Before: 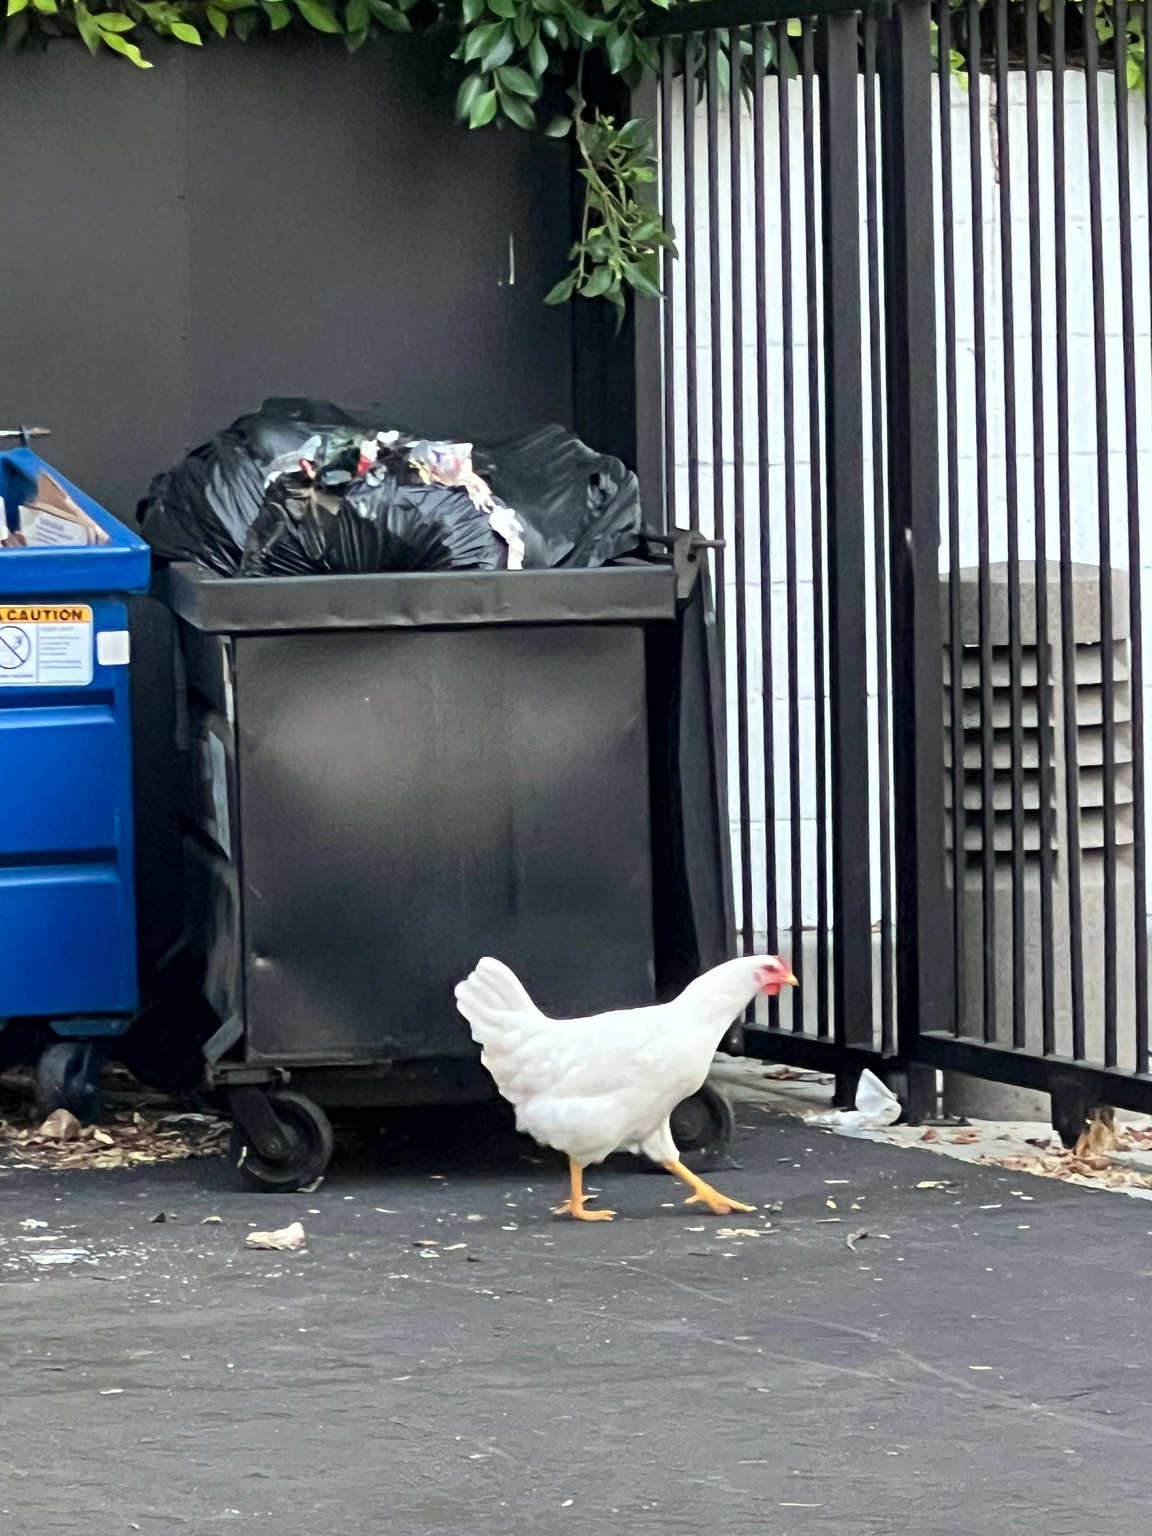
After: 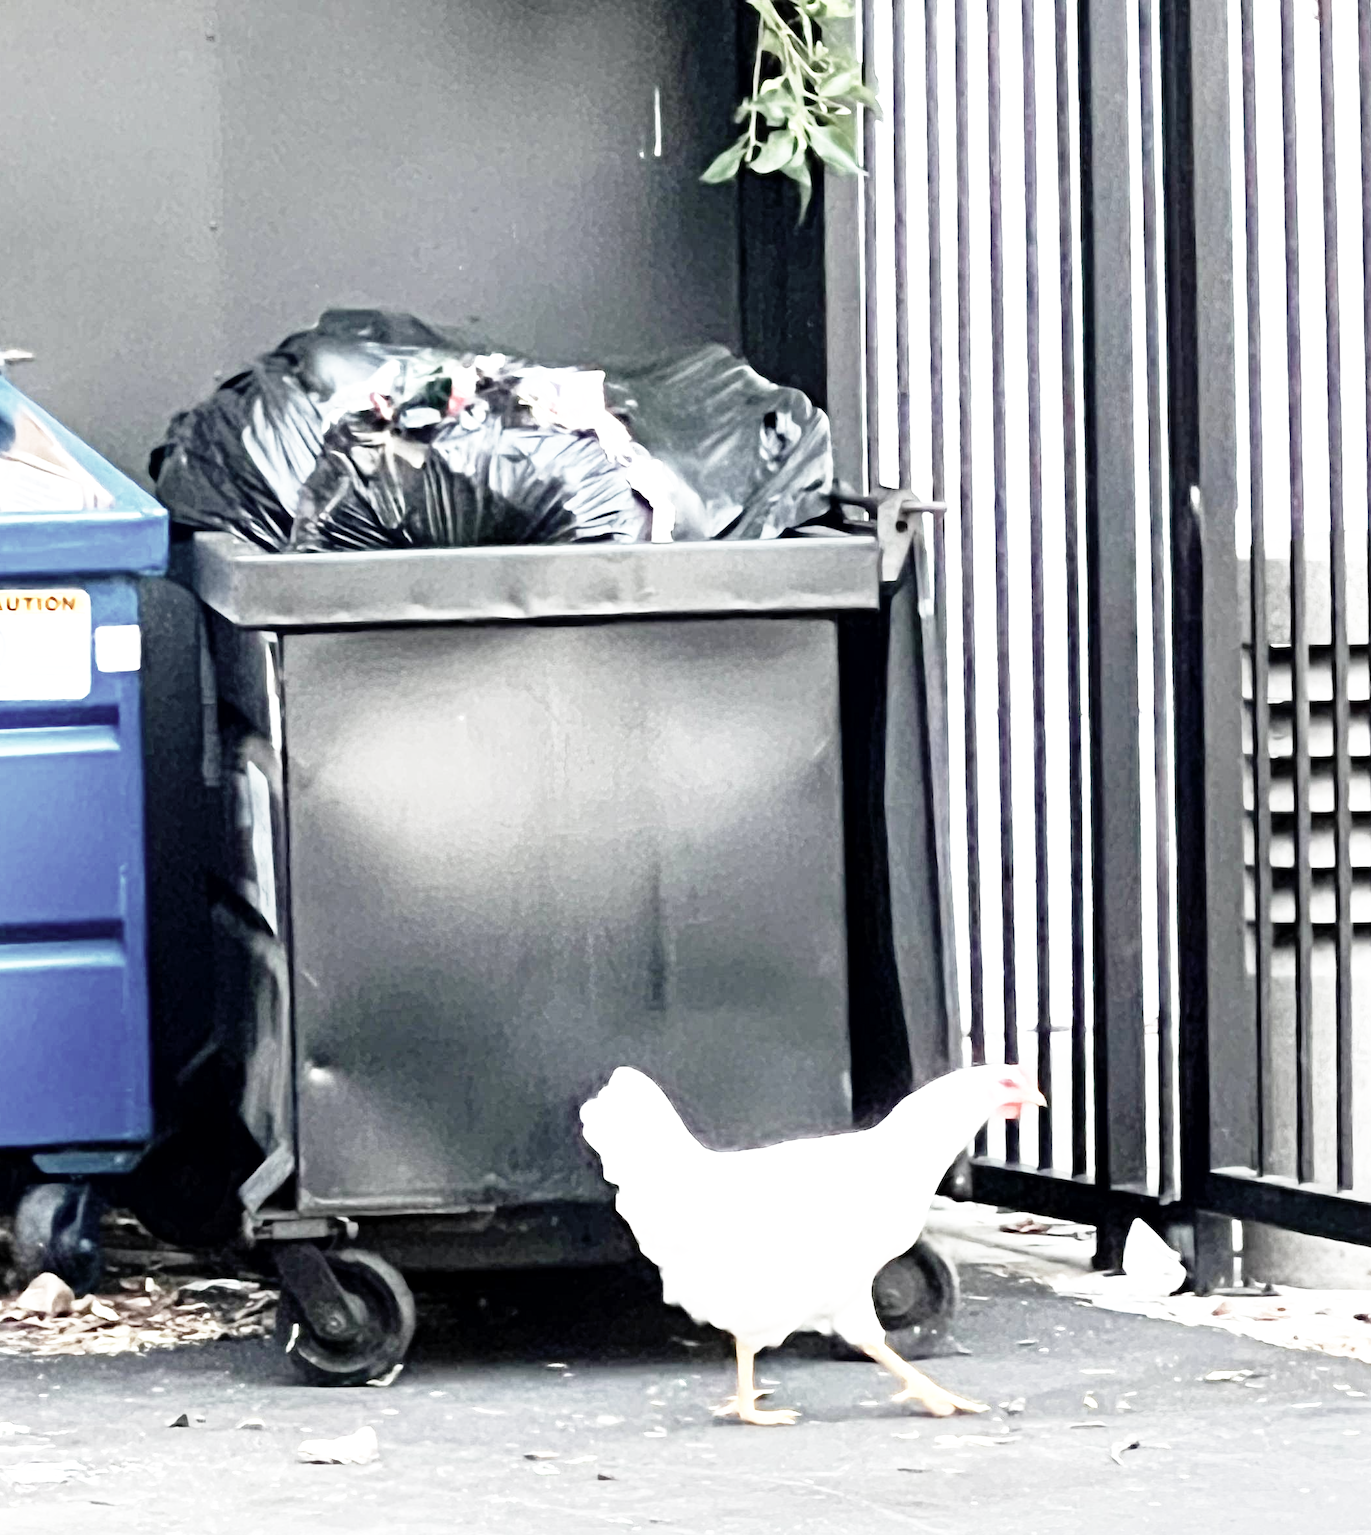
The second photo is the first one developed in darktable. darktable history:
color zones: curves: ch1 [(0, 0.292) (0.001, 0.292) (0.2, 0.264) (0.4, 0.248) (0.6, 0.248) (0.8, 0.264) (0.999, 0.292) (1, 0.292)]
exposure: black level correction 0.001, exposure 0.965 EV, compensate highlight preservation false
base curve: curves: ch0 [(0, 0) (0.012, 0.01) (0.073, 0.168) (0.31, 0.711) (0.645, 0.957) (1, 1)], preserve colors none
crop and rotate: left 2.32%, top 11.044%, right 9.786%, bottom 15.135%
